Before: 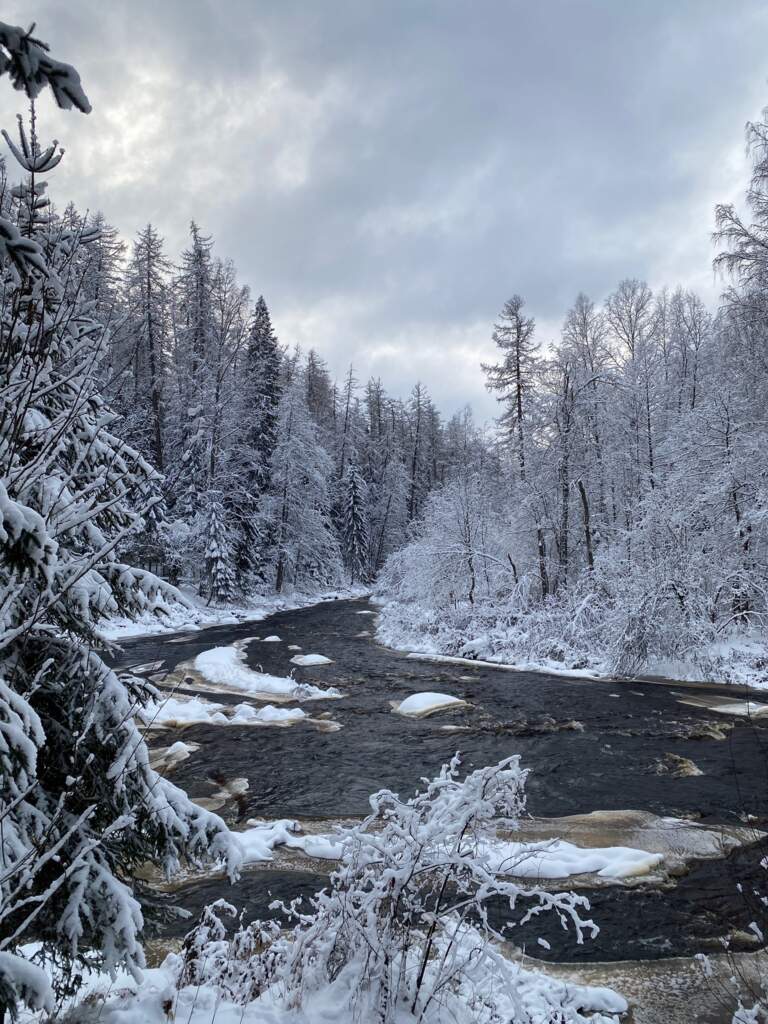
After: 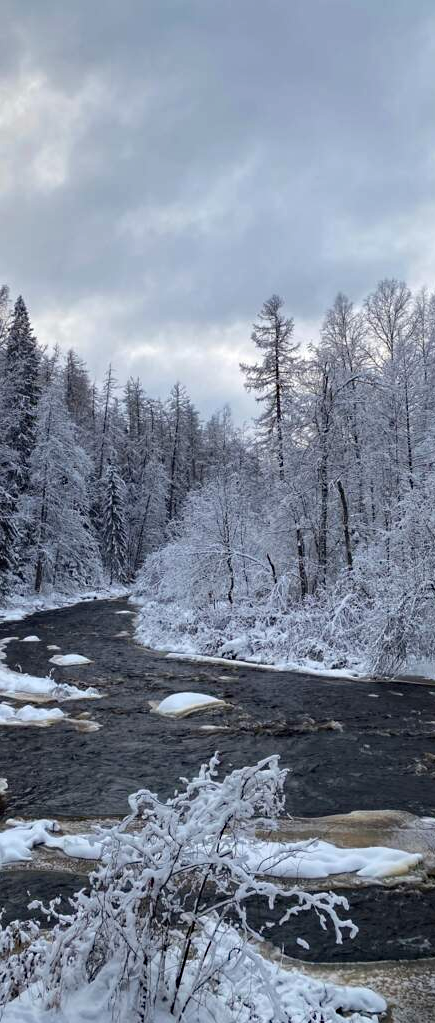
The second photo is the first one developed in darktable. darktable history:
crop: left 31.458%, top 0%, right 11.876%
haze removal: compatibility mode true, adaptive false
